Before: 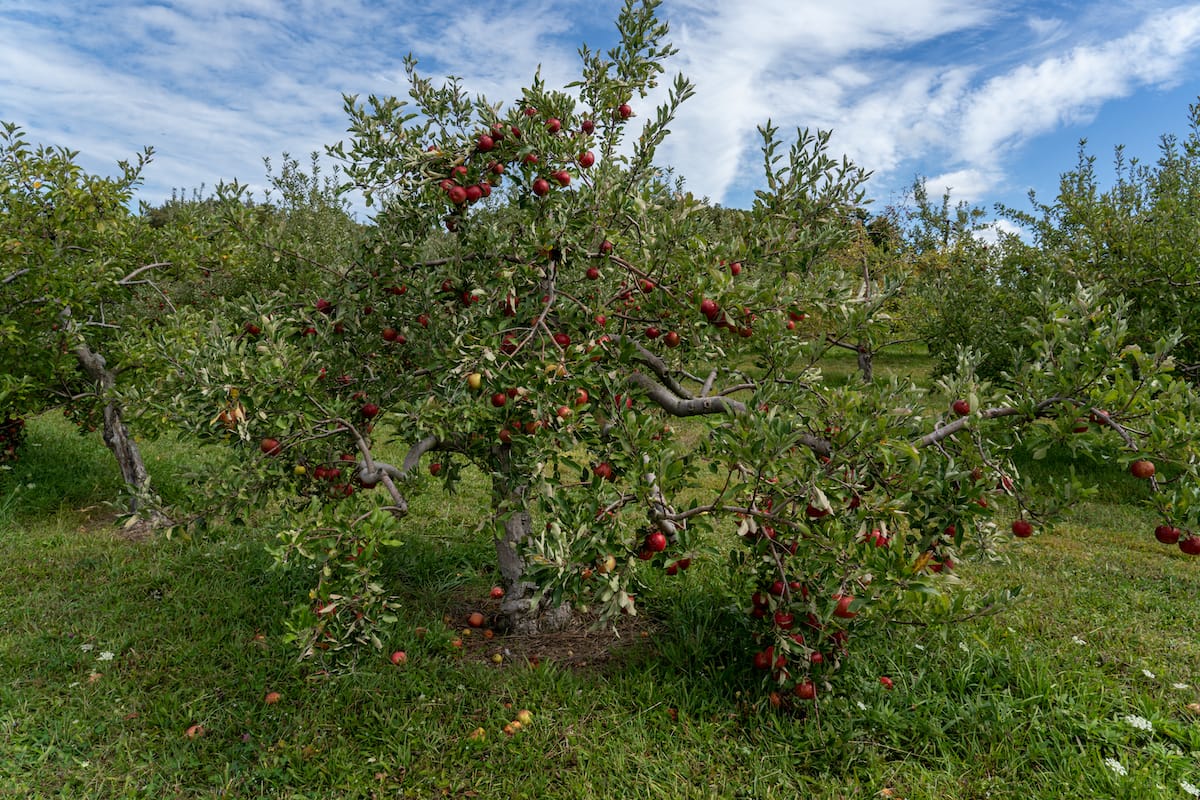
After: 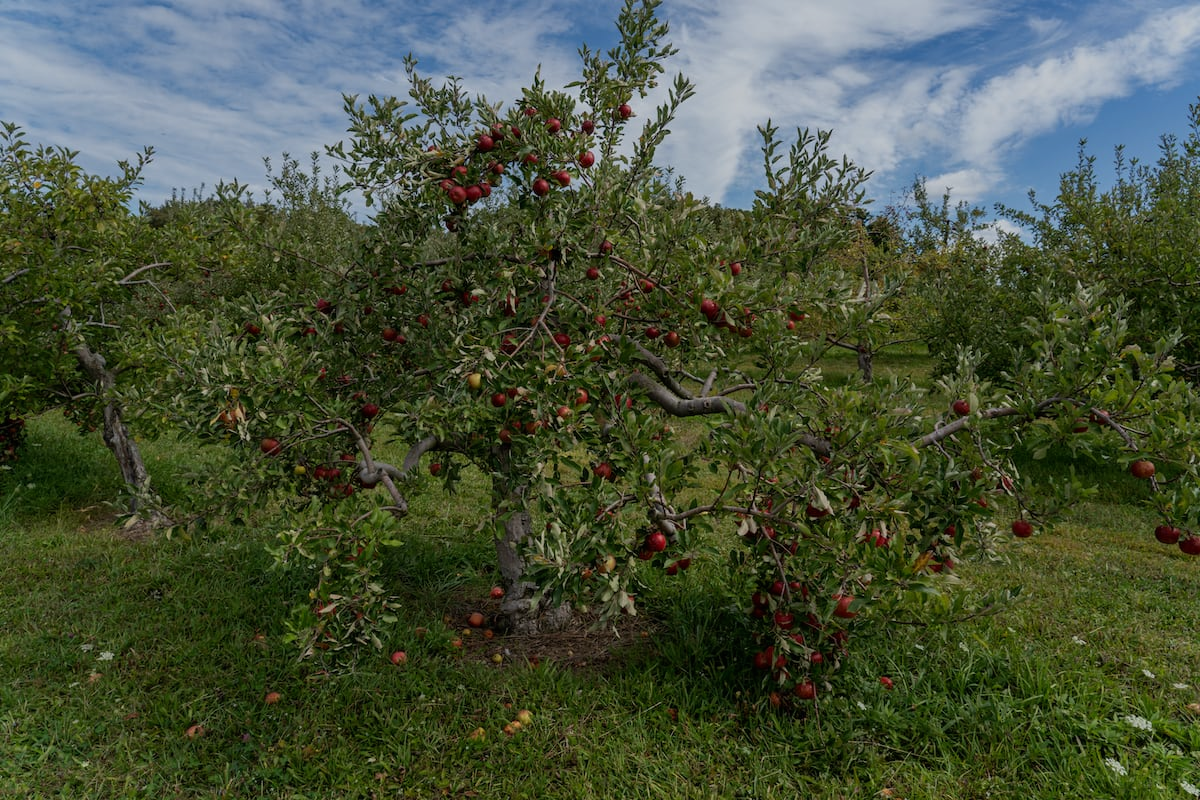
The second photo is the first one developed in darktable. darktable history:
exposure: black level correction 0, exposure -0.7 EV, compensate highlight preservation false
